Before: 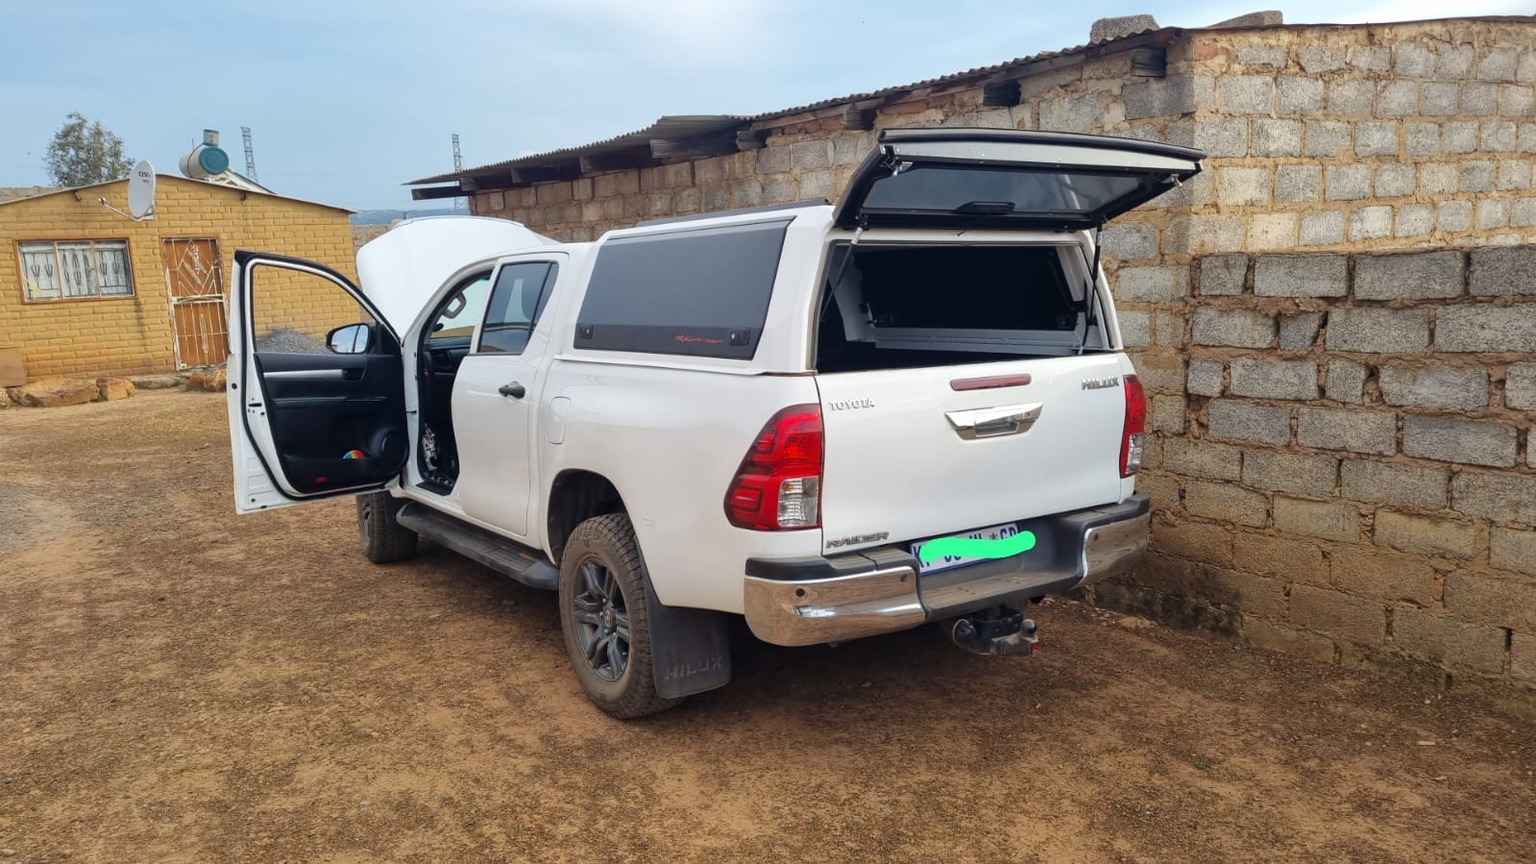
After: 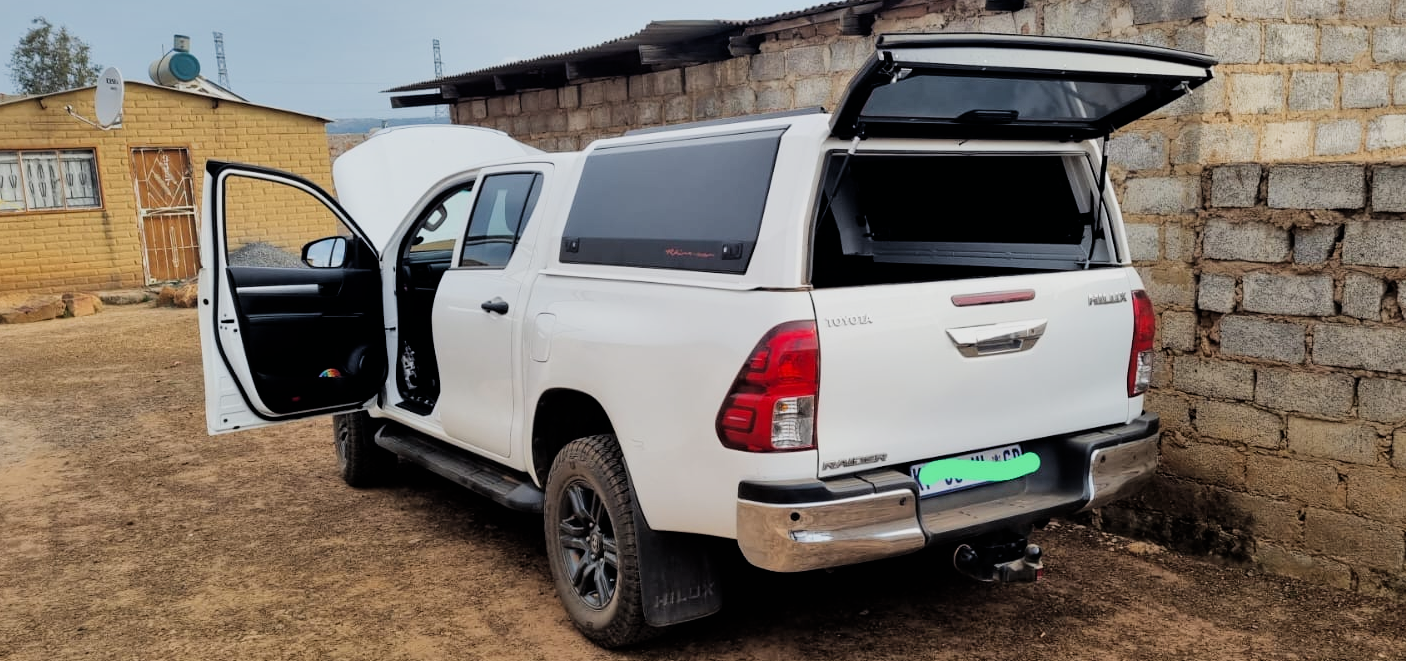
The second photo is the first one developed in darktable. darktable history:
shadows and highlights: soften with gaussian
filmic rgb: black relative exposure -5 EV, hardness 2.88, contrast 1.3, highlights saturation mix -30%
crop and rotate: left 2.425%, top 11.305%, right 9.6%, bottom 15.08%
